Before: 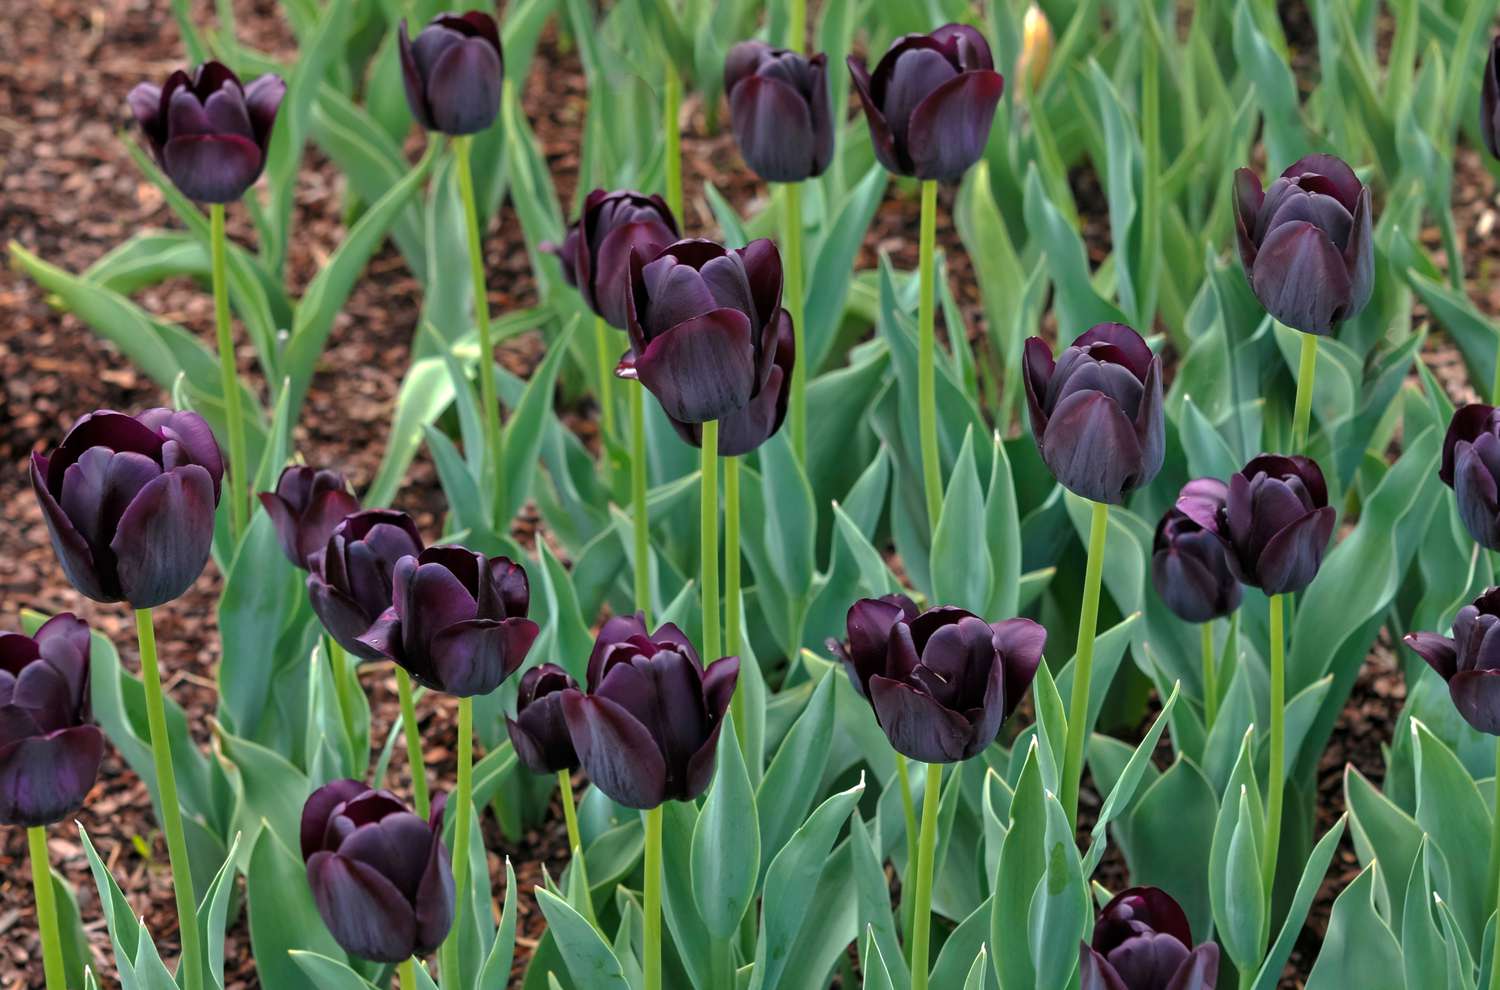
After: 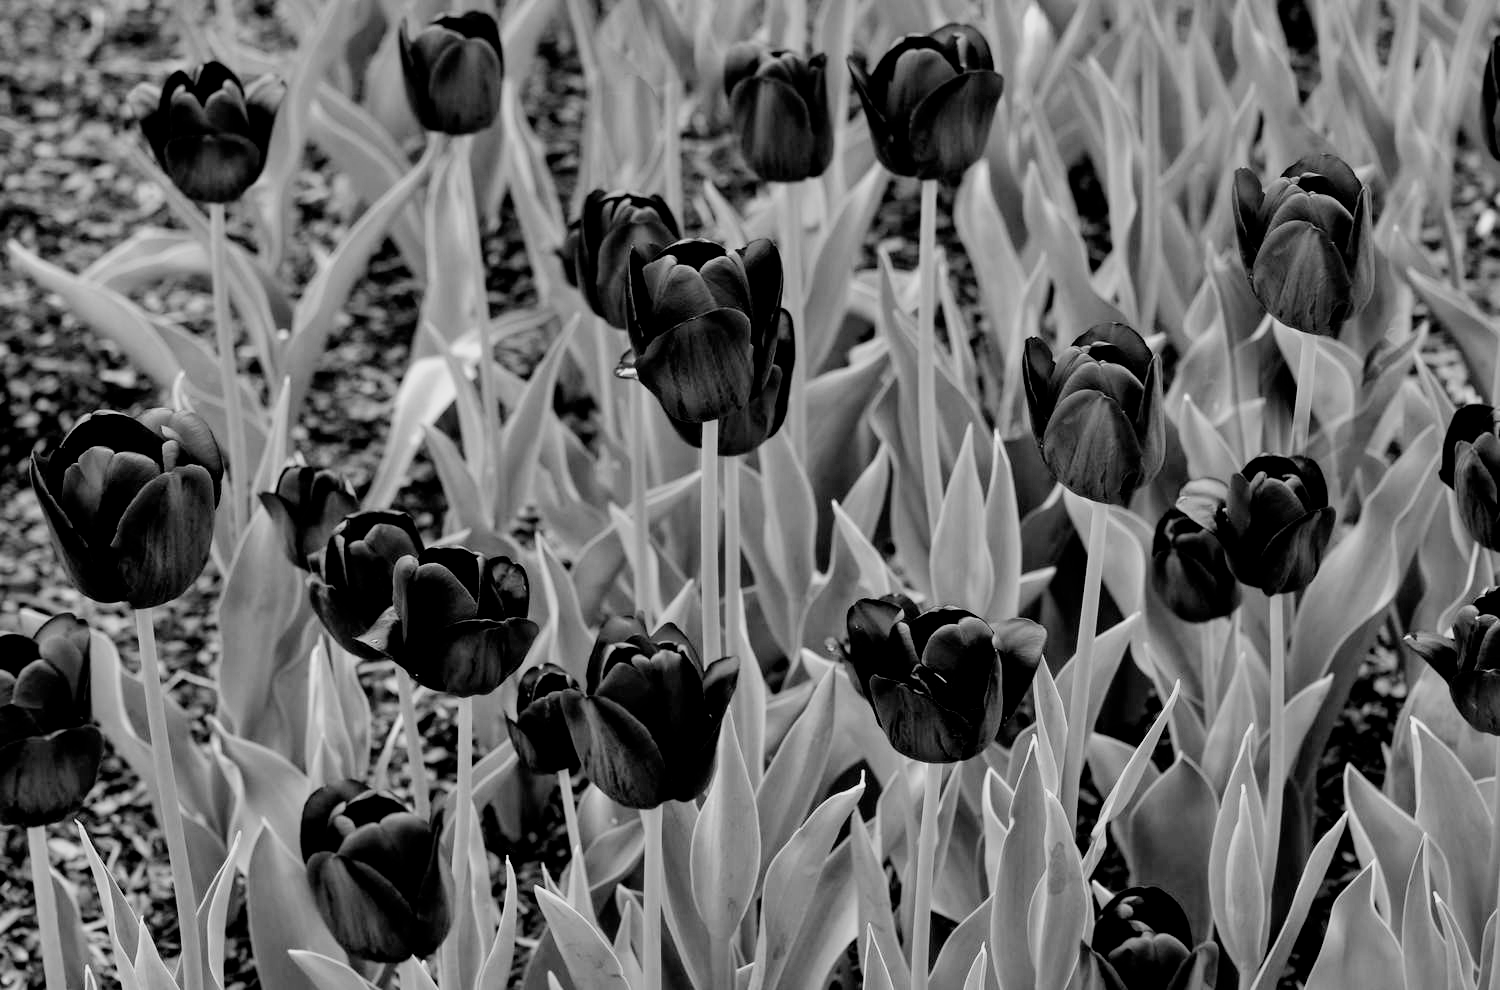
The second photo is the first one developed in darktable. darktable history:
rgb levels: levels [[0.013, 0.434, 0.89], [0, 0.5, 1], [0, 0.5, 1]]
filmic rgb: black relative exposure -5 EV, hardness 2.88, contrast 1.3, highlights saturation mix -30%
monochrome: on, module defaults
